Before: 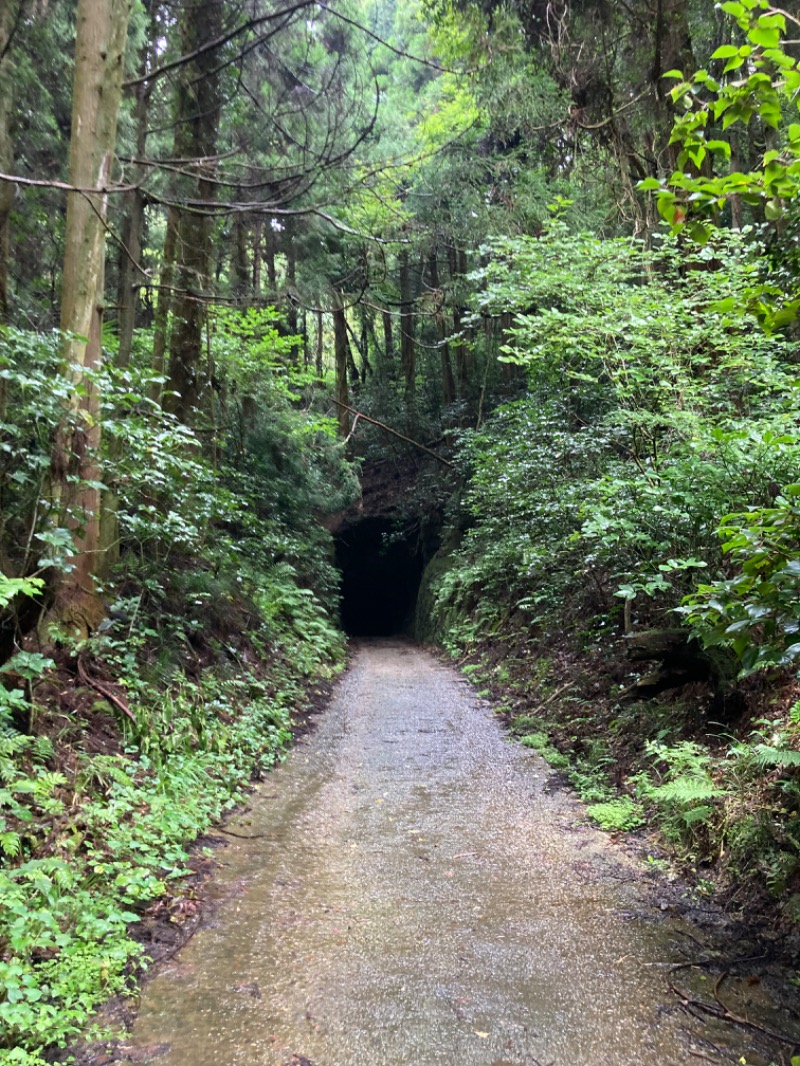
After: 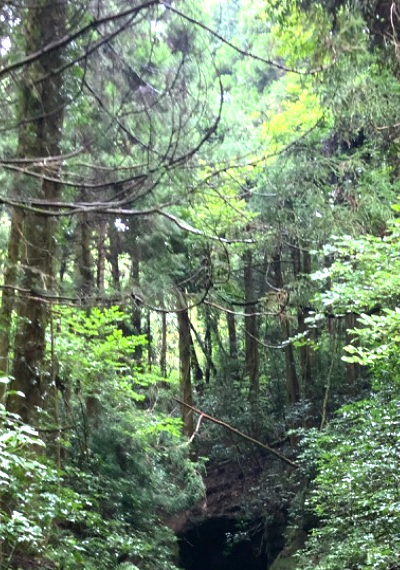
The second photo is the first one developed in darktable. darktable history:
crop: left 19.556%, right 30.401%, bottom 46.458%
exposure: black level correction 0, exposure 0.7 EV, compensate exposure bias true, compensate highlight preservation false
